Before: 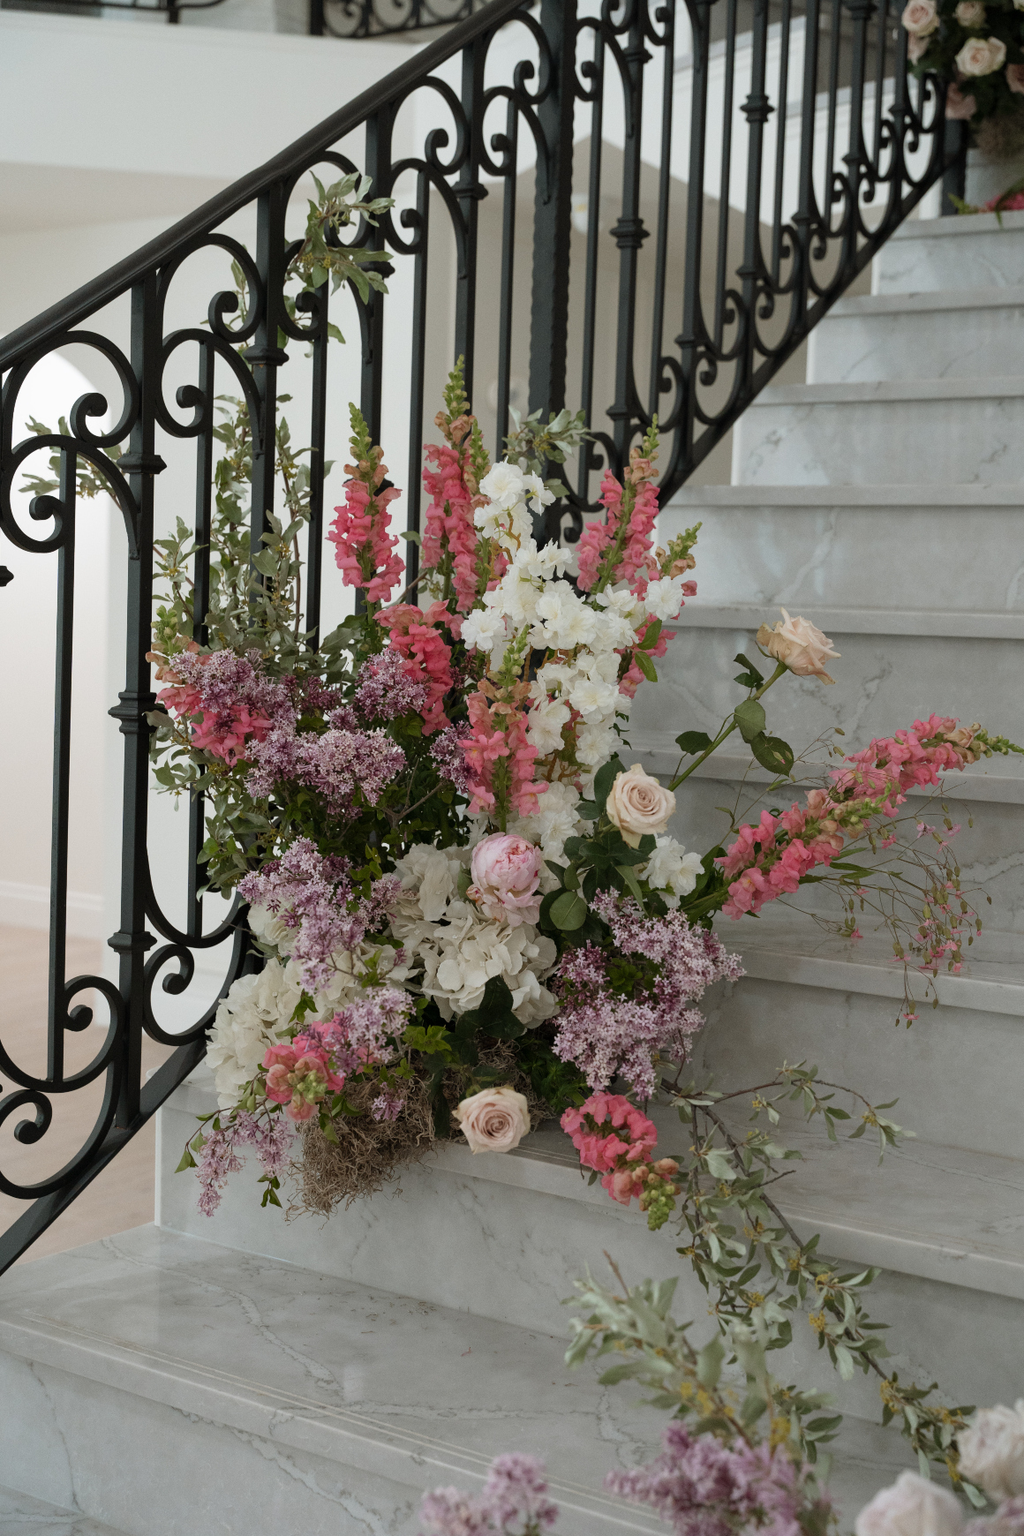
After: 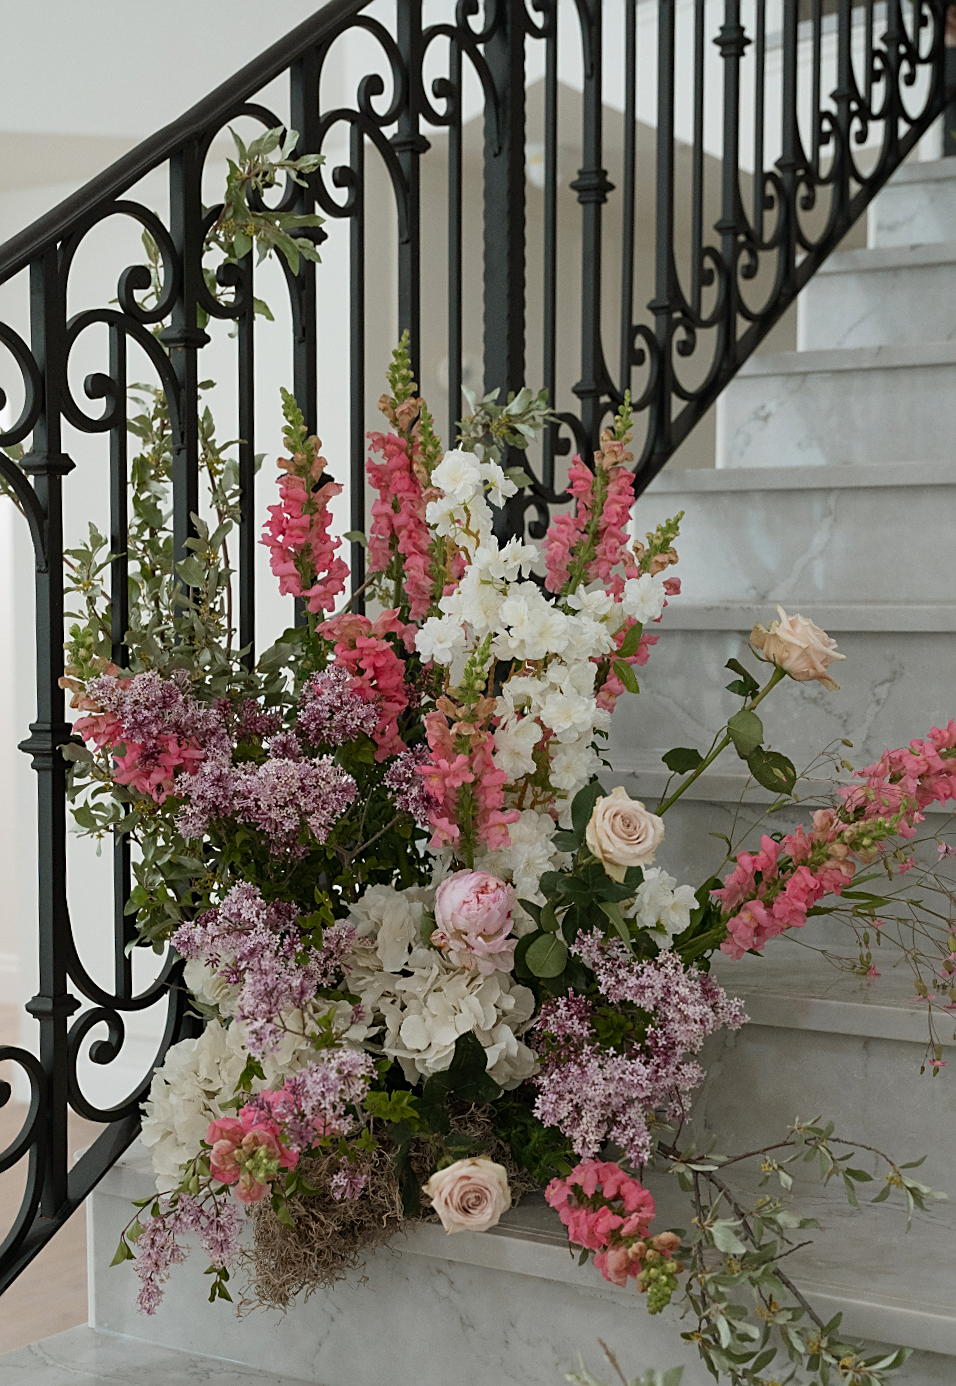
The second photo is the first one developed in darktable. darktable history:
sharpen: on, module defaults
crop and rotate: left 10.77%, top 5.1%, right 10.41%, bottom 16.76%
rotate and perspective: rotation -1.77°, lens shift (horizontal) 0.004, automatic cropping off
contrast brightness saturation: contrast 0.04, saturation 0.07
